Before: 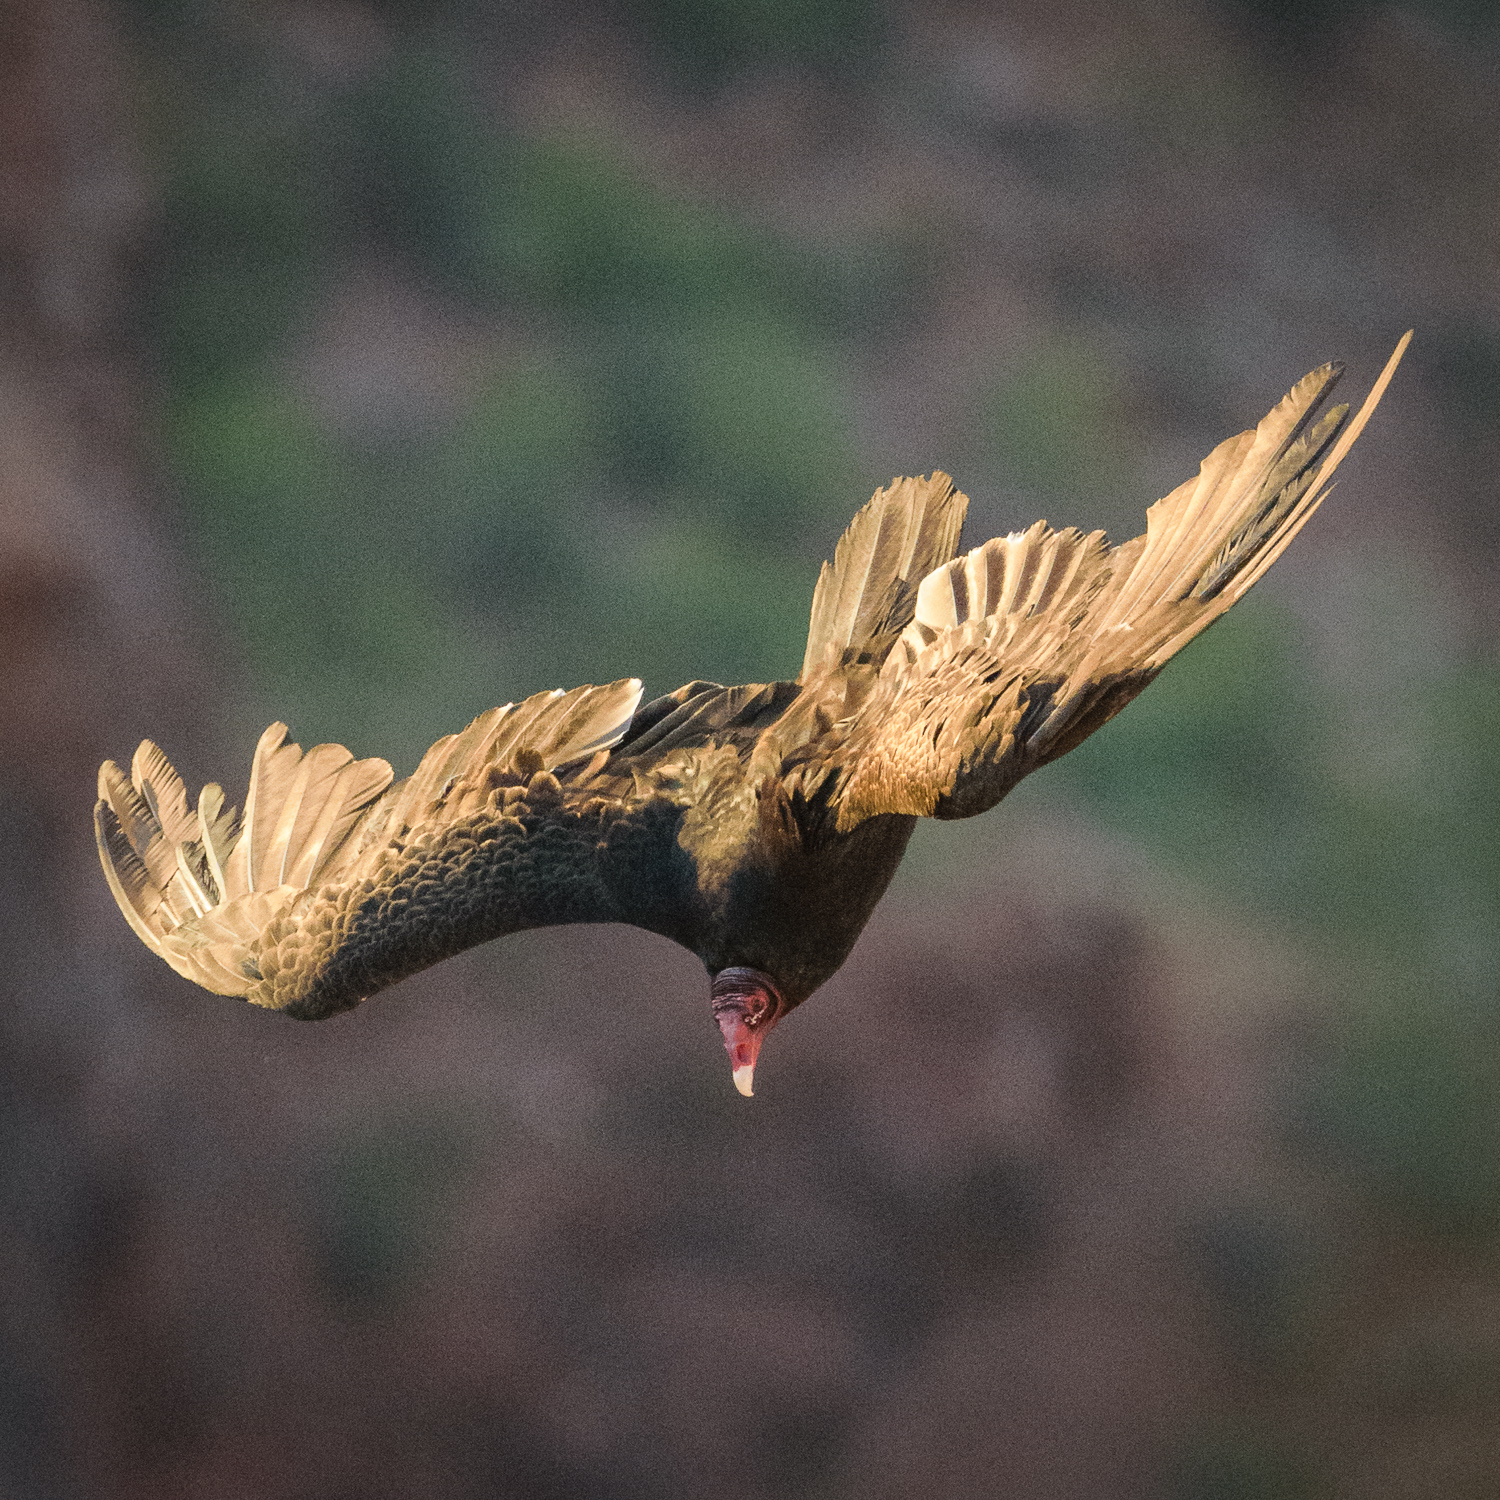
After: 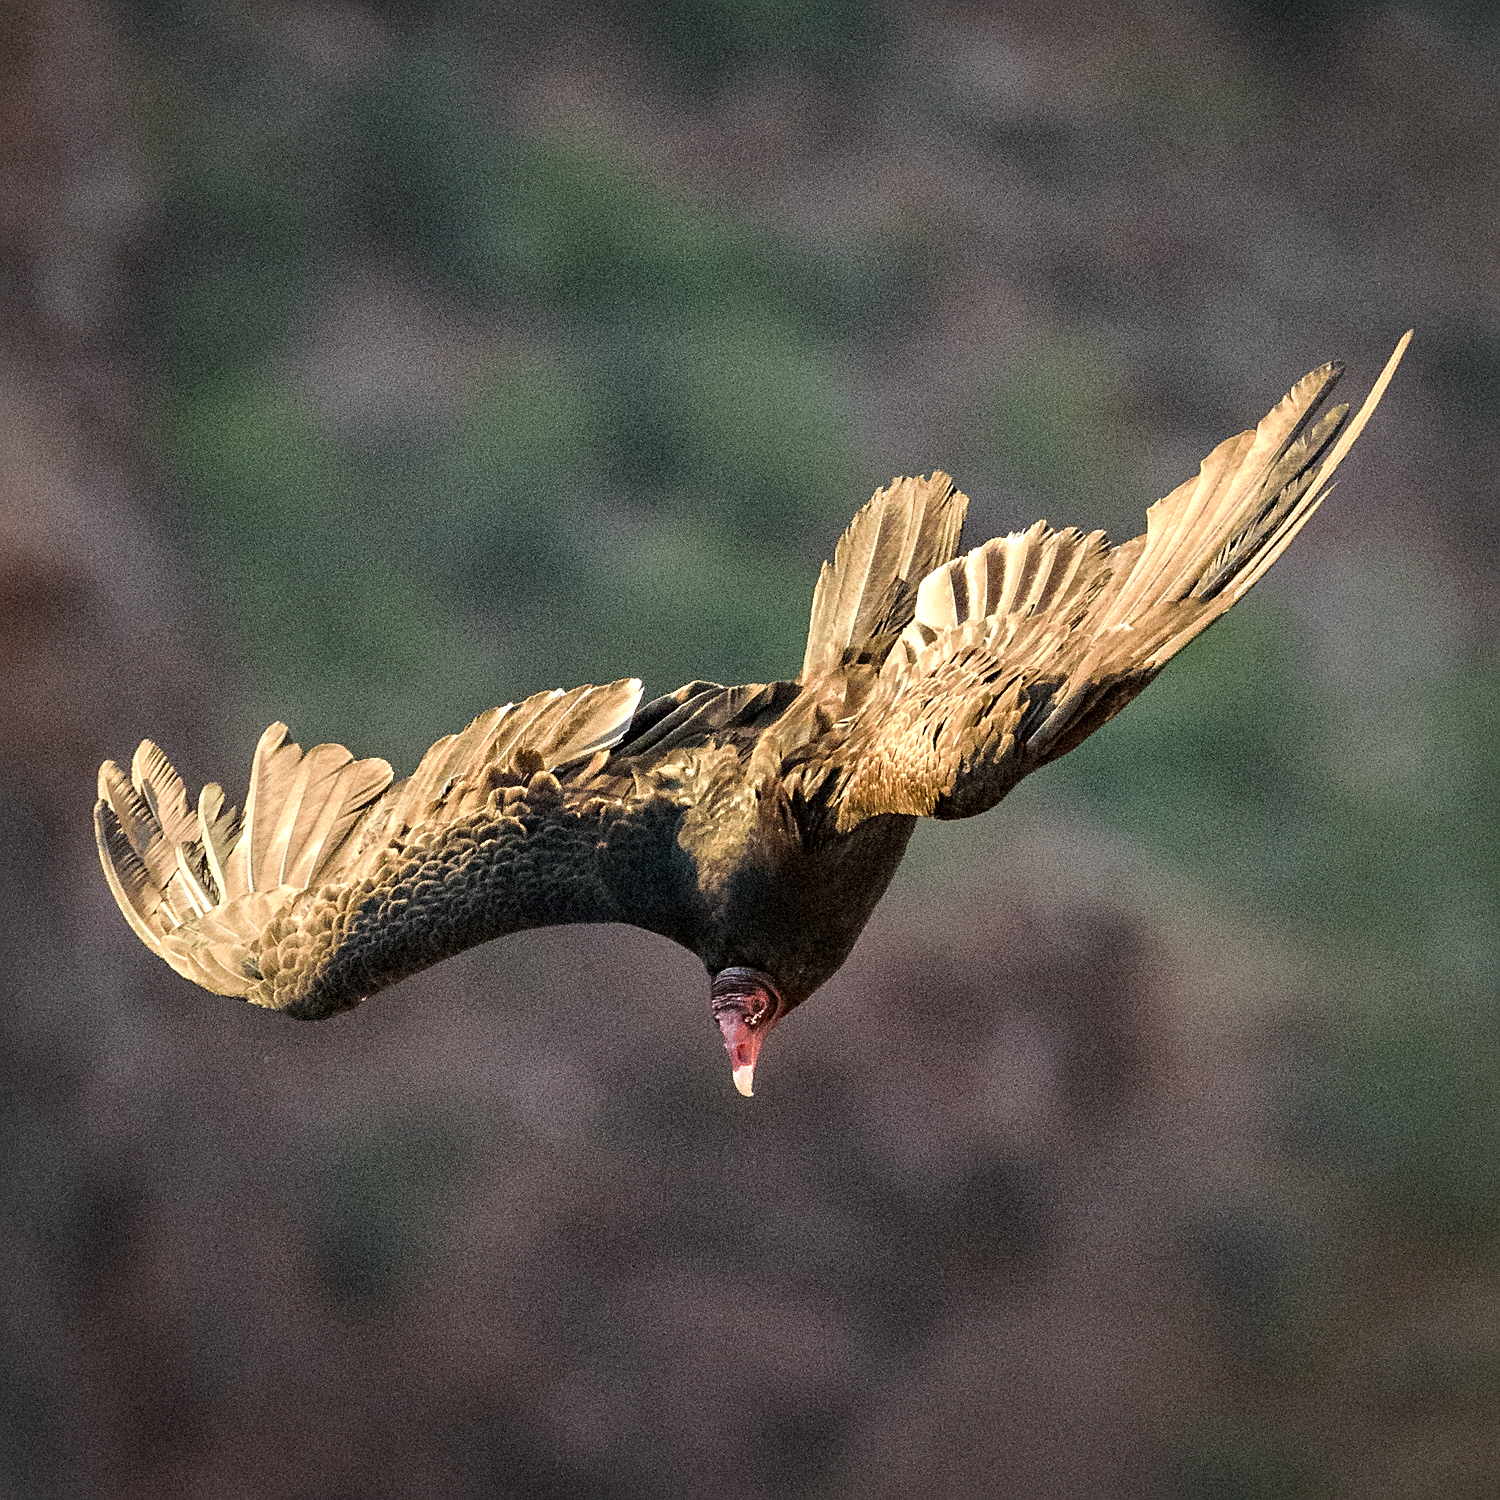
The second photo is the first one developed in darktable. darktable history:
sharpen: on, module defaults
contrast equalizer: octaves 7, y [[0.586, 0.584, 0.576, 0.565, 0.552, 0.539], [0.5 ×6], [0.97, 0.959, 0.919, 0.859, 0.789, 0.717], [0 ×6], [0 ×6]]
